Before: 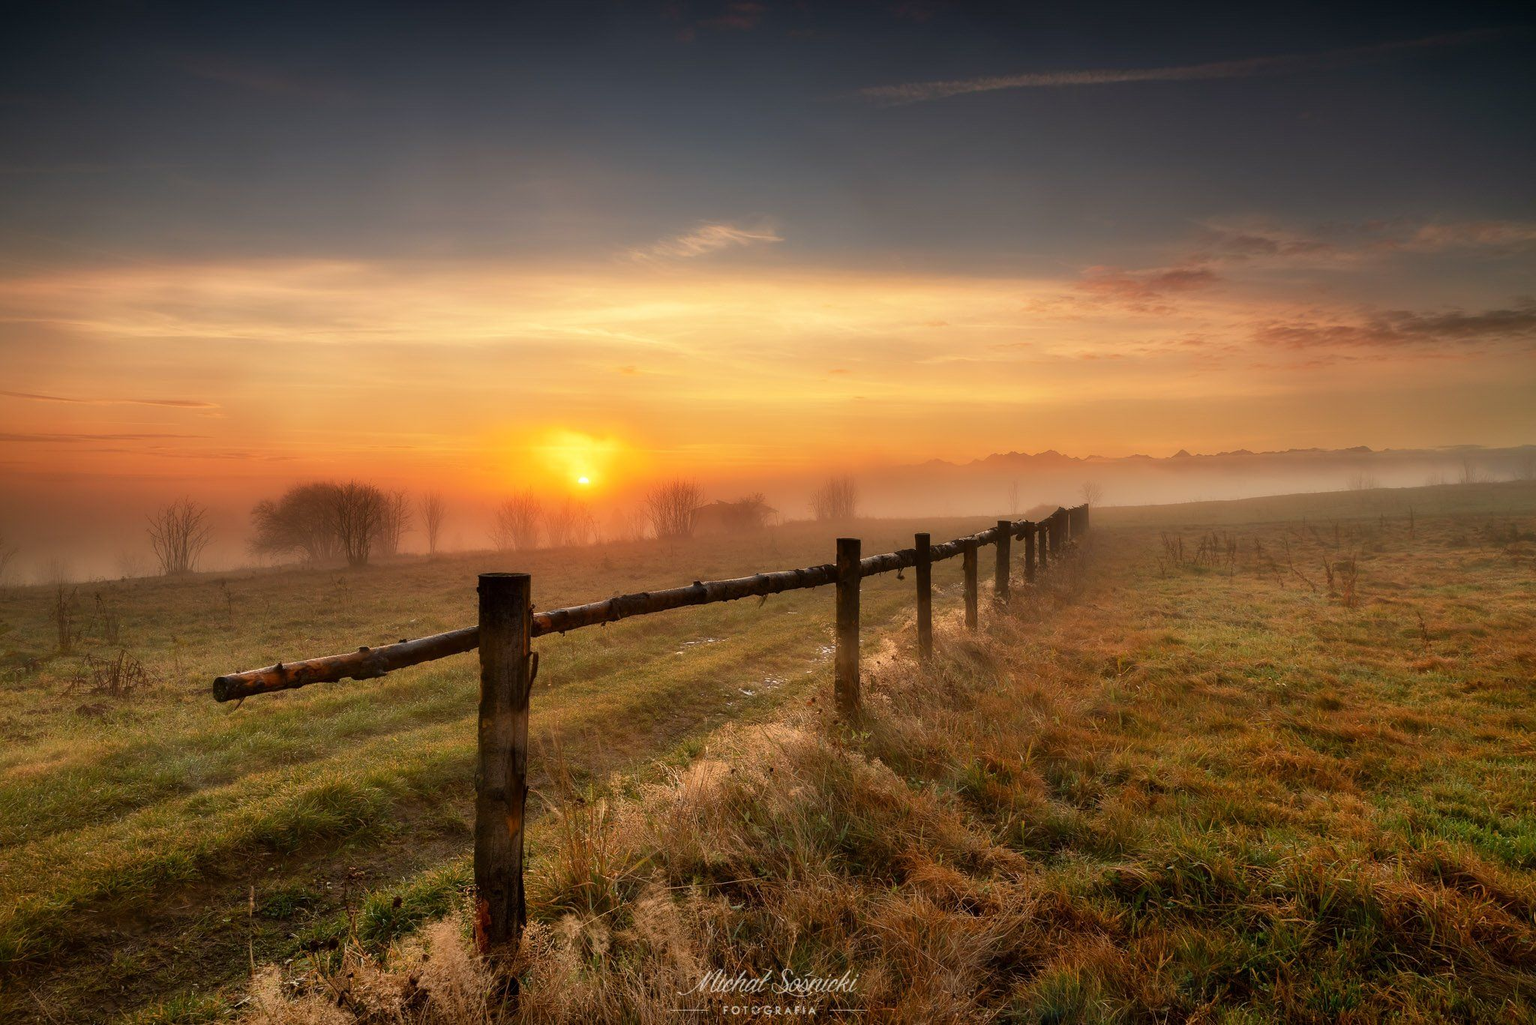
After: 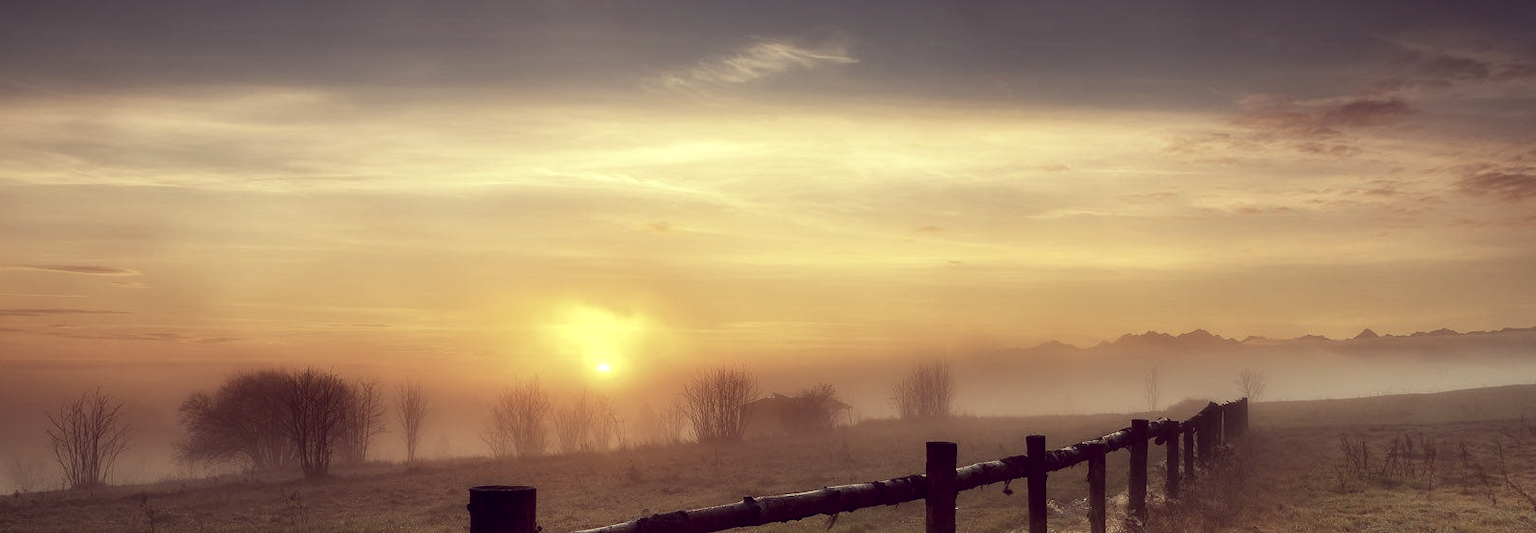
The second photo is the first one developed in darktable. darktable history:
crop: left 7.197%, top 18.765%, right 14.341%, bottom 40.366%
contrast brightness saturation: contrast 0.068, brightness -0.137, saturation 0.117
color correction: highlights a* -20.82, highlights b* 20.56, shadows a* 19.75, shadows b* -19.87, saturation 0.382
color balance rgb: highlights gain › luminance 17.674%, global offset › chroma 0.275%, global offset › hue 320.24°, linear chroma grading › global chroma 15.654%, perceptual saturation grading › global saturation 5.901%, global vibrance 20%
